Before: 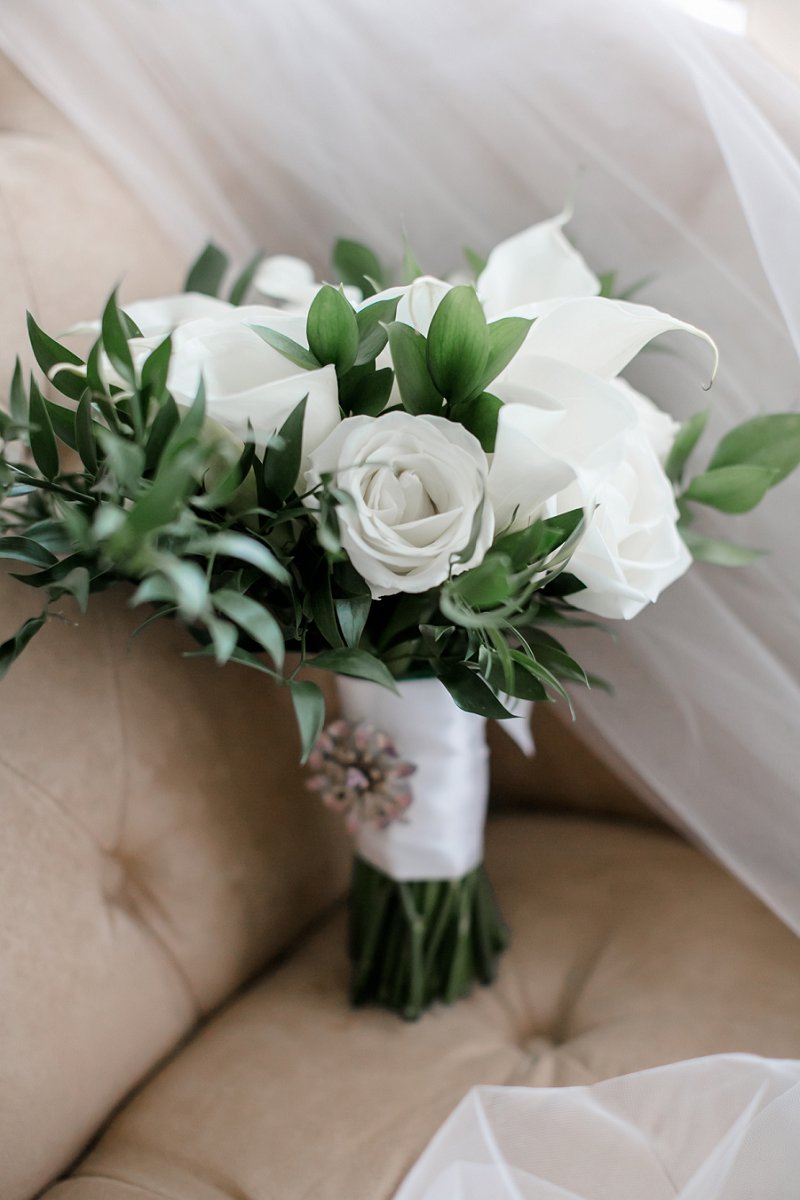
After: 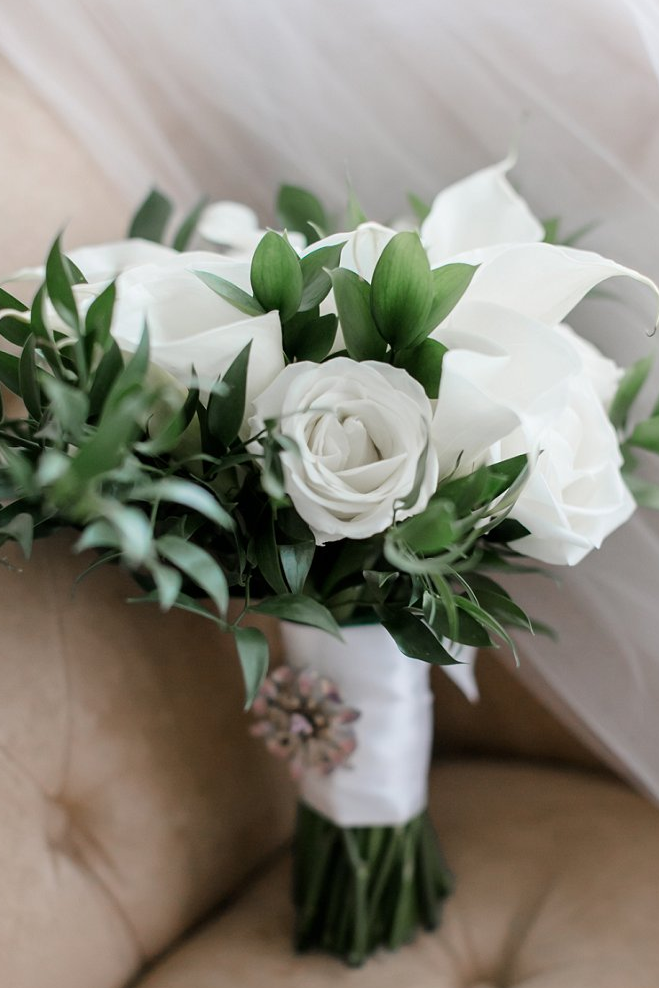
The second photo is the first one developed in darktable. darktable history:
crop and rotate: left 7.018%, top 4.522%, right 10.604%, bottom 13.062%
